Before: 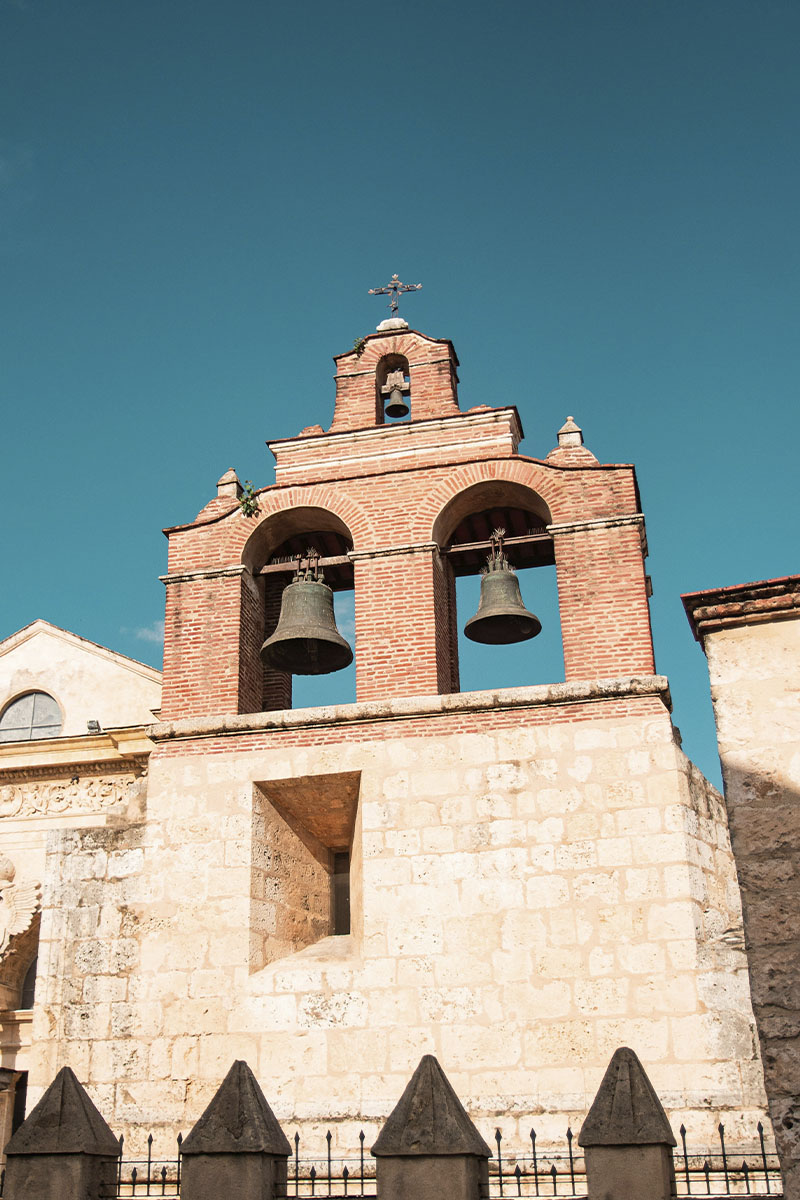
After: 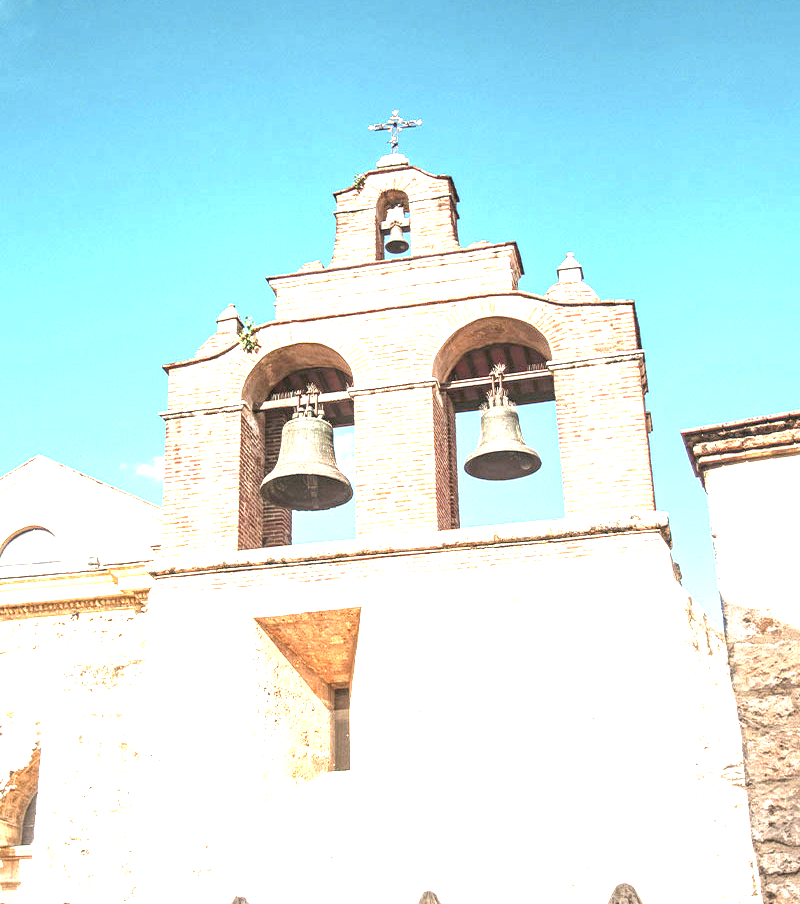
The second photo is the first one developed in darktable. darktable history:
exposure: exposure 2.041 EV, compensate exposure bias true, compensate highlight preservation false
crop: top 13.671%, bottom 10.958%
local contrast: highlights 62%, detail 143%, midtone range 0.434
